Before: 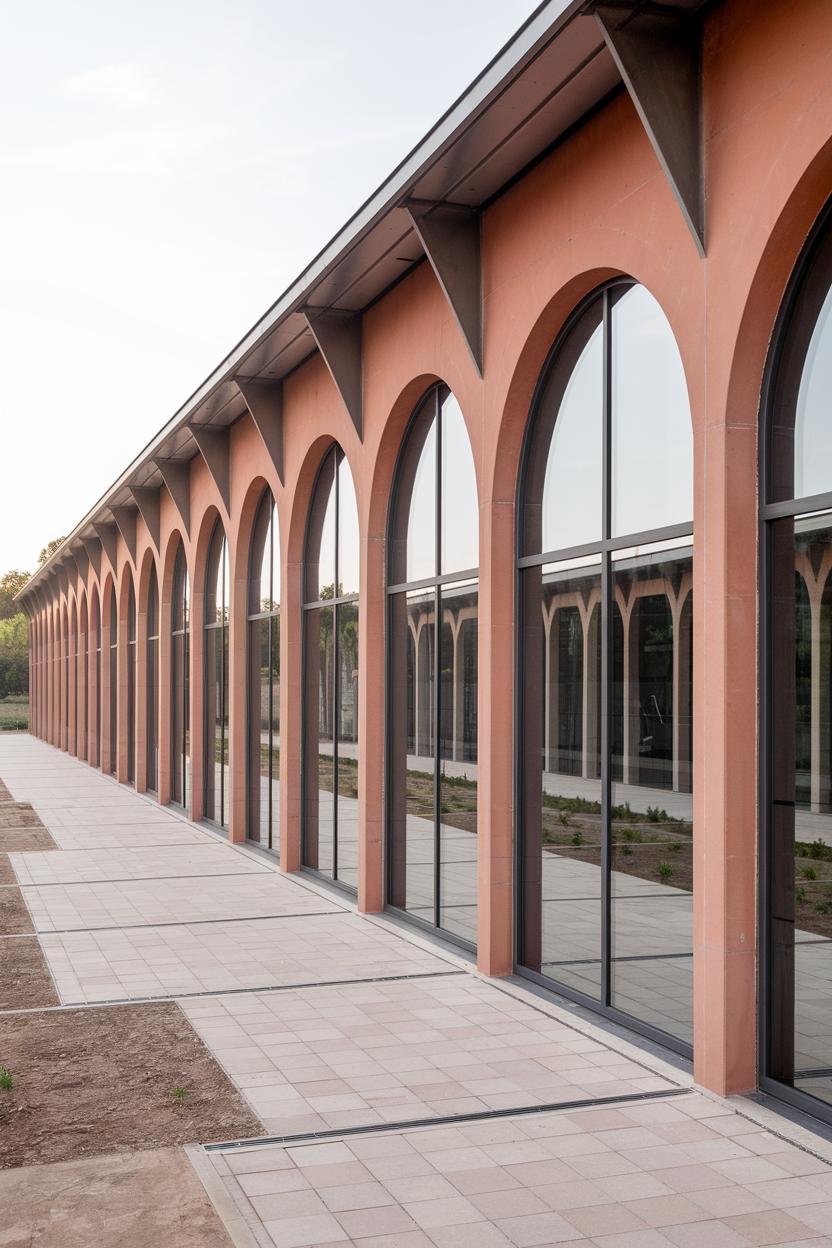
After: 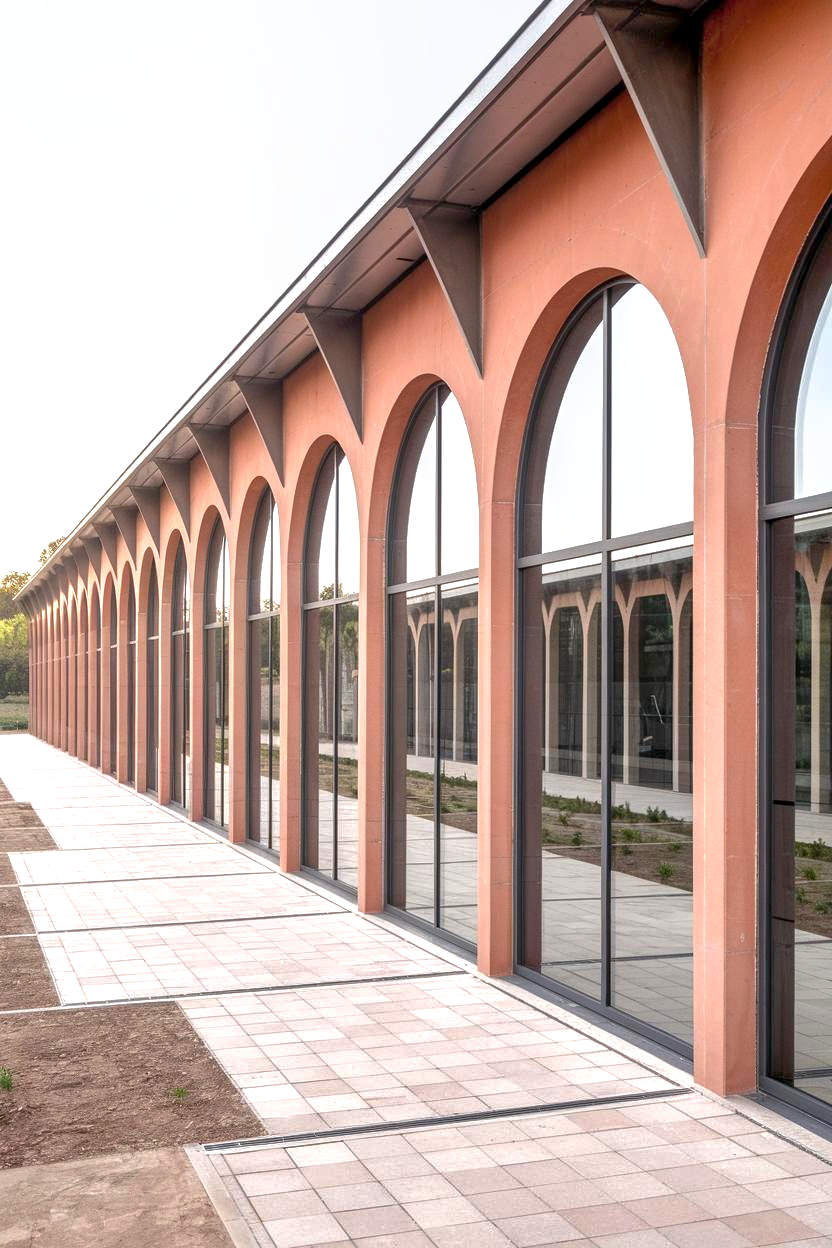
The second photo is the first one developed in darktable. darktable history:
exposure: exposure 0.764 EV, compensate highlight preservation false
local contrast: on, module defaults
shadows and highlights: on, module defaults
